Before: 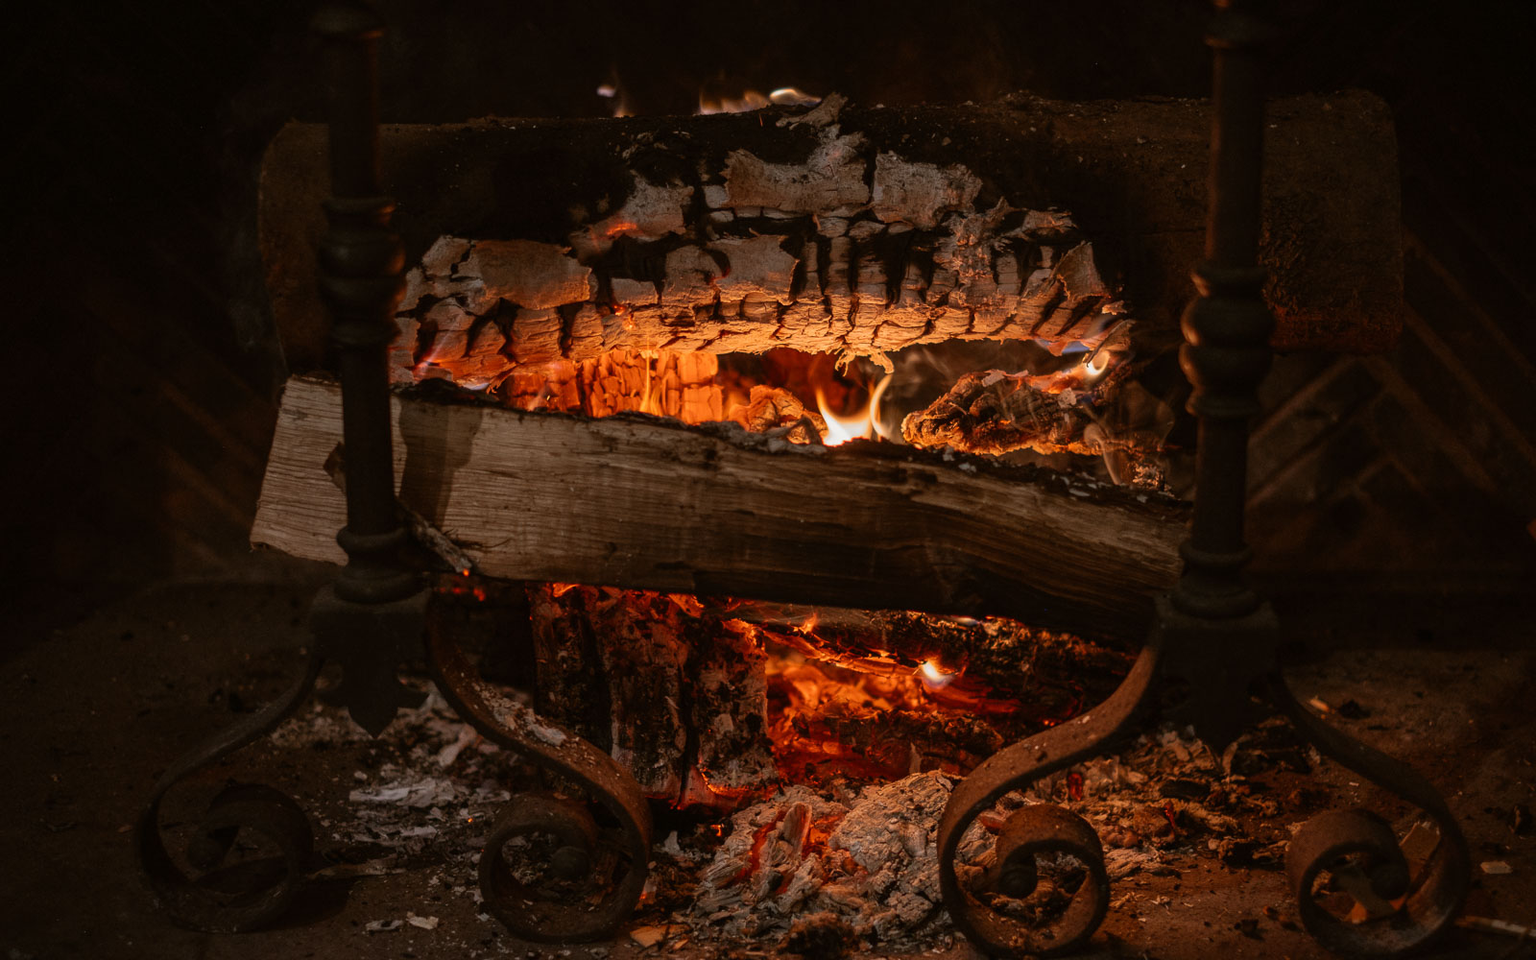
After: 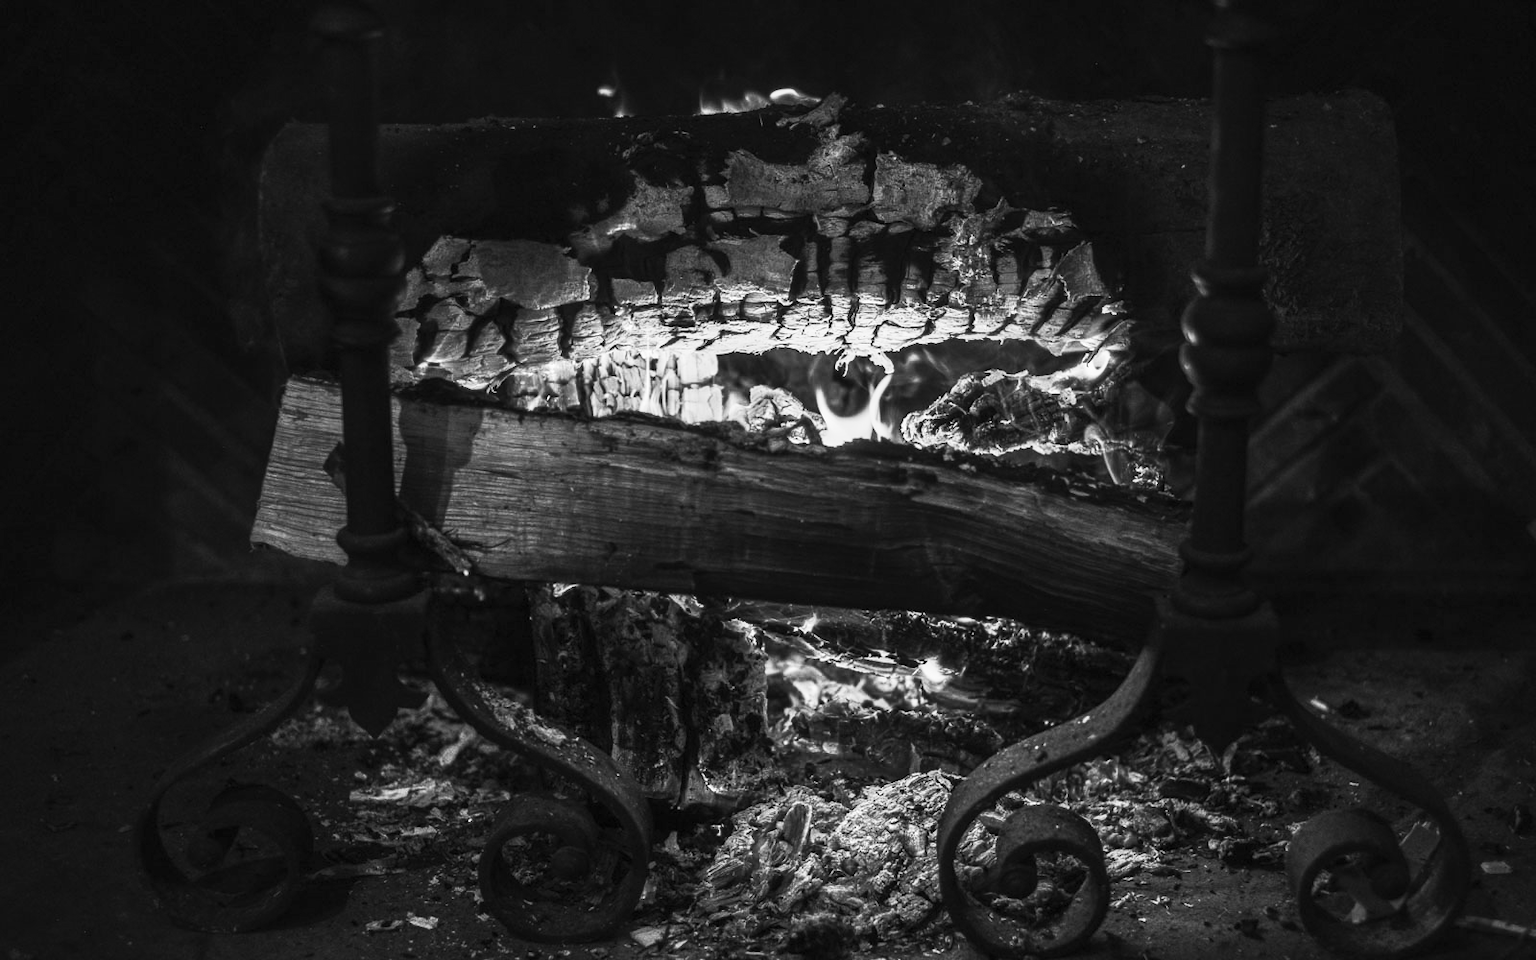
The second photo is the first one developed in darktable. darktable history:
local contrast: on, module defaults
tone equalizer: -8 EV -0.417 EV, -7 EV -0.389 EV, -6 EV -0.333 EV, -5 EV -0.222 EV, -3 EV 0.222 EV, -2 EV 0.333 EV, -1 EV 0.389 EV, +0 EV 0.417 EV, edges refinement/feathering 500, mask exposure compensation -1.57 EV, preserve details no
contrast brightness saturation: contrast 0.53, brightness 0.47, saturation -1
